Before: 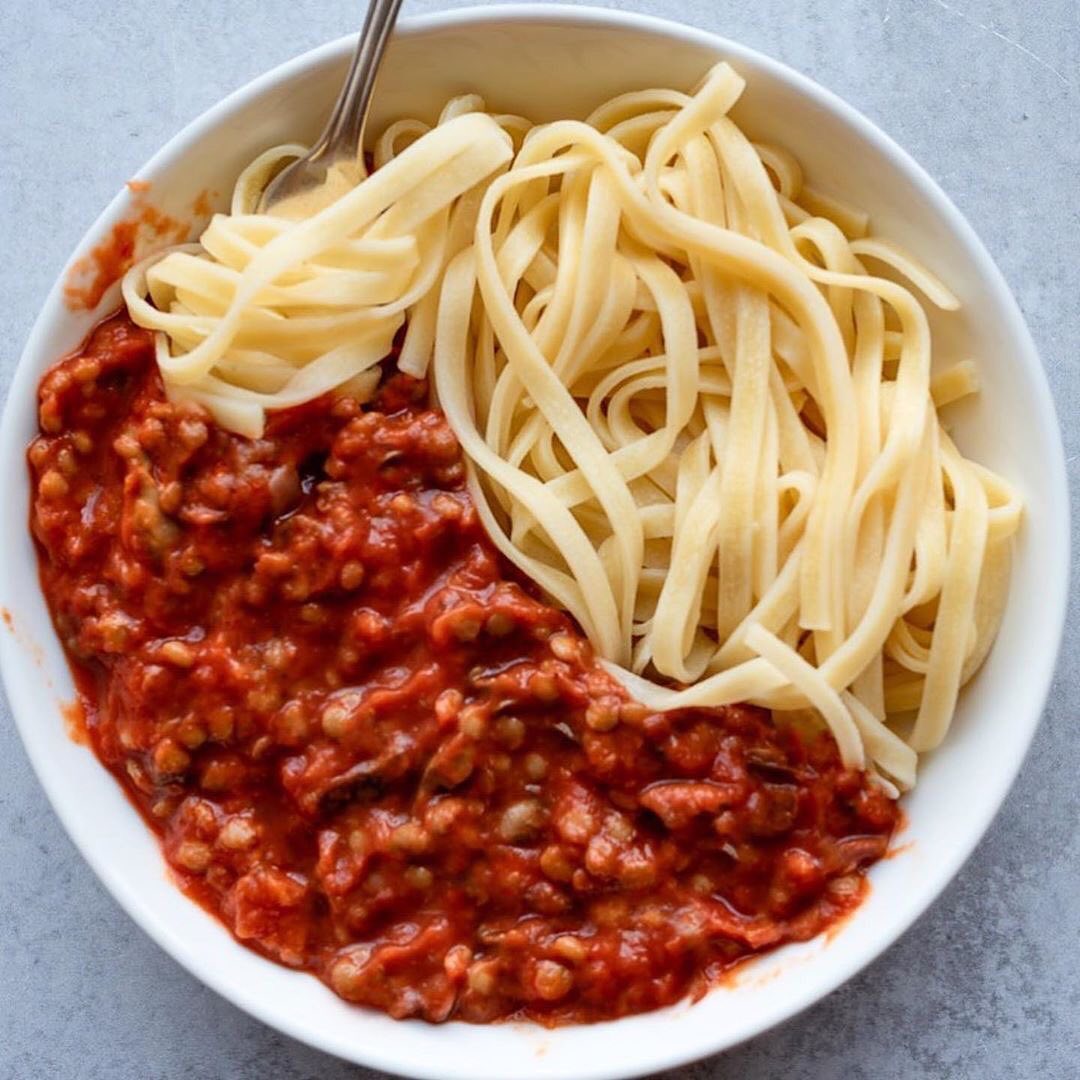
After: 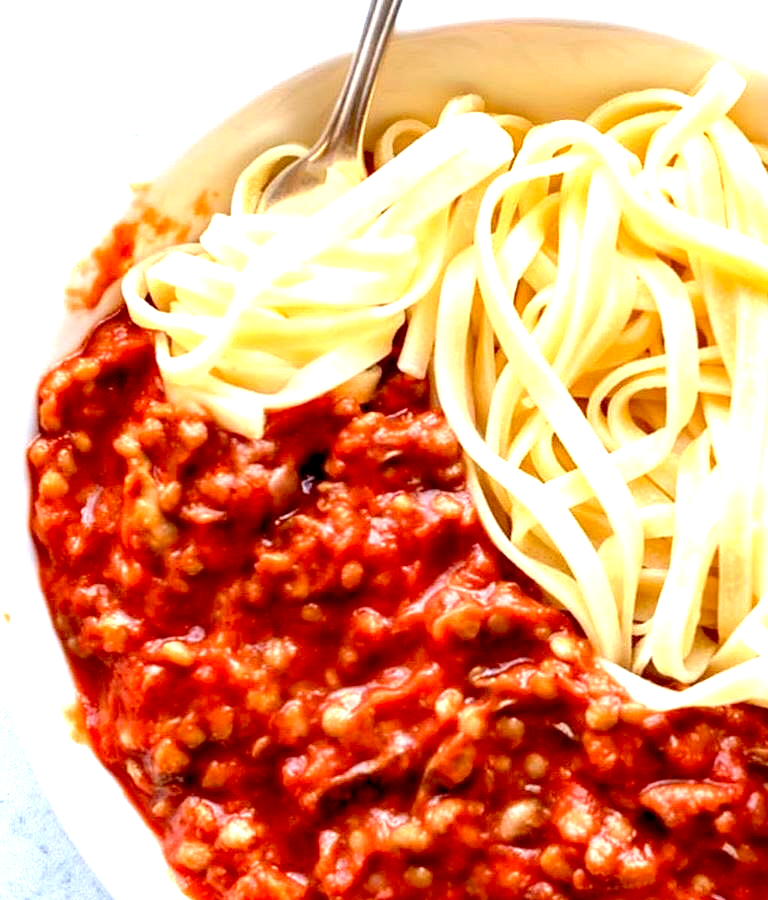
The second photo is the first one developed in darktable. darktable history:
crop: right 28.885%, bottom 16.626%
exposure: black level correction 0.009, exposure 1.425 EV, compensate highlight preservation false
